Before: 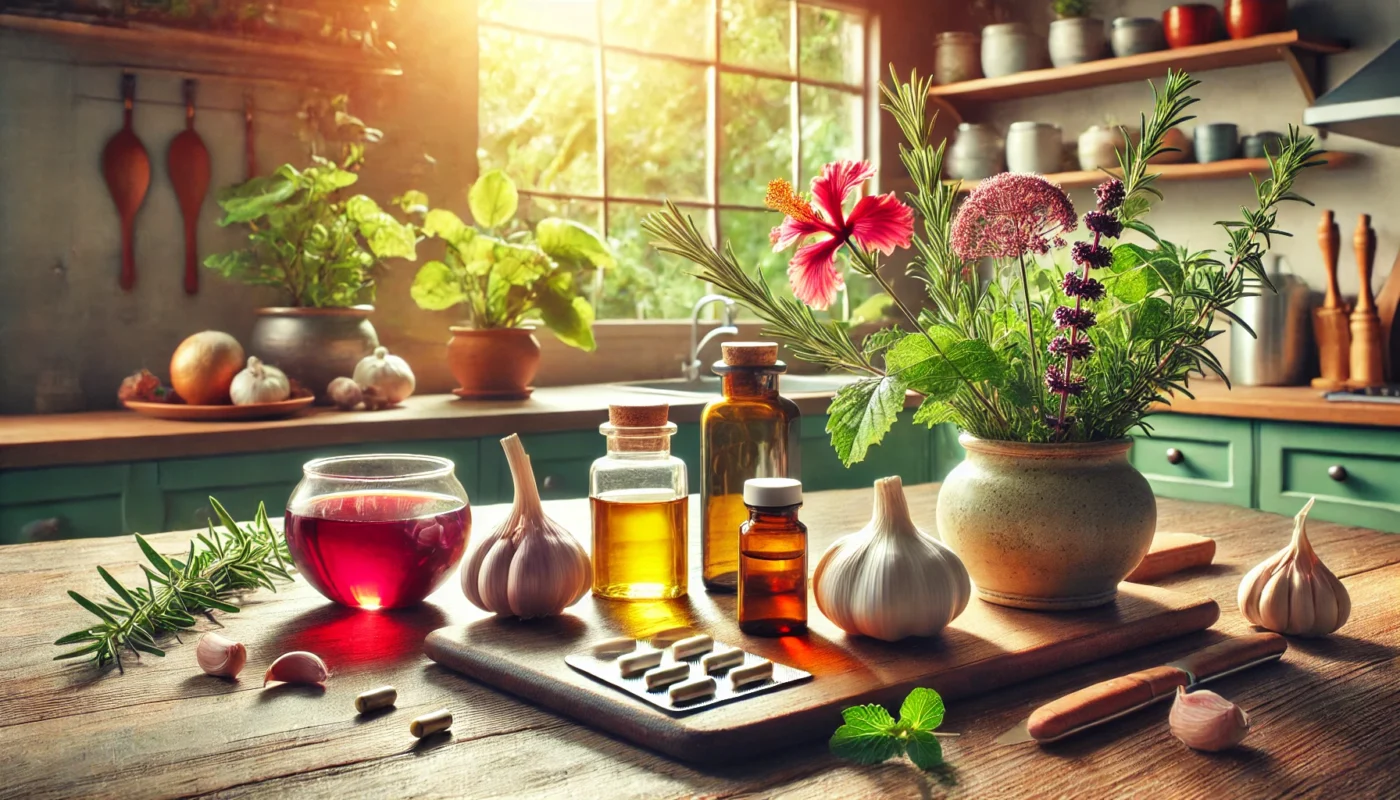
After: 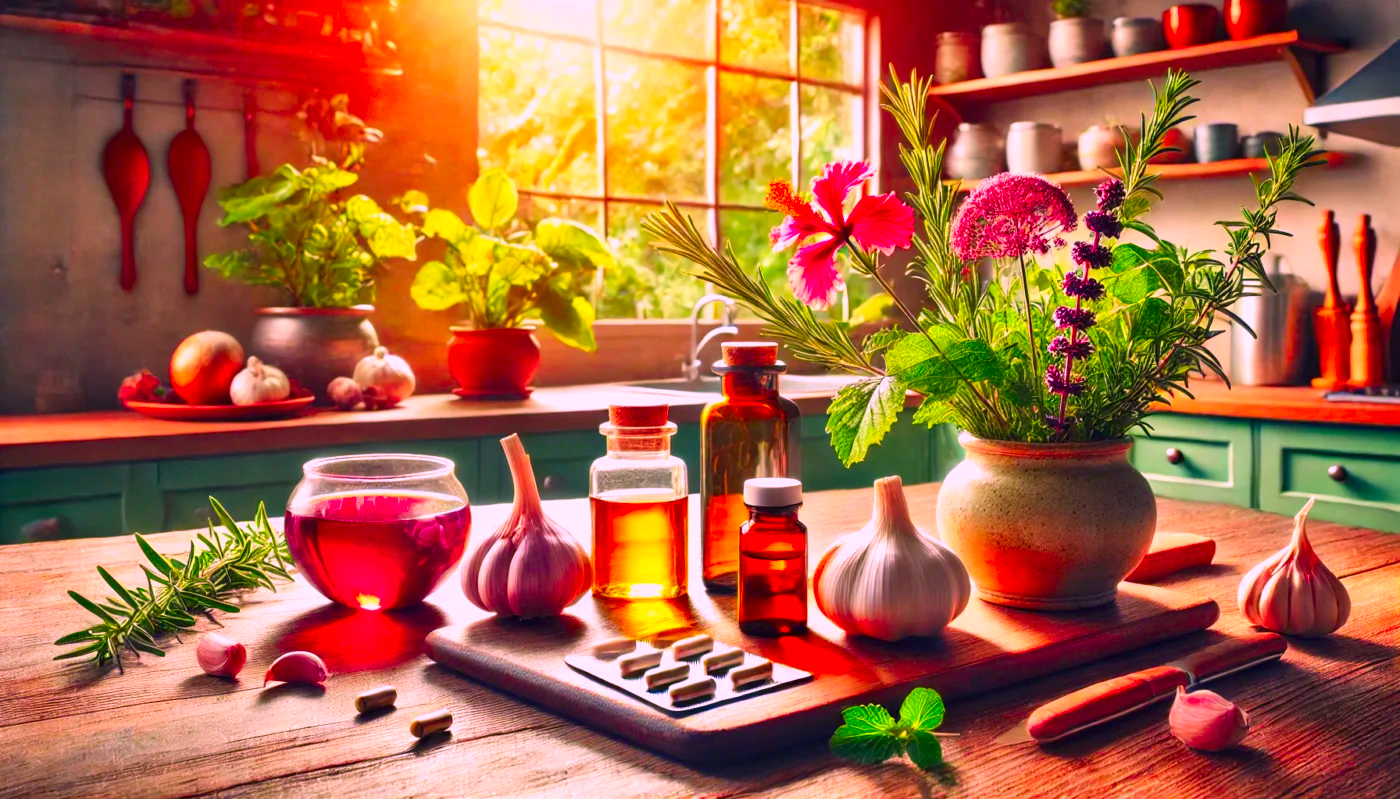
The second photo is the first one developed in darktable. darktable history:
contrast brightness saturation: contrast 0.08, saturation 0.2
crop: bottom 0.071%
local contrast: mode bilateral grid, contrast 20, coarseness 50, detail 120%, midtone range 0.2
color correction: highlights a* 19.5, highlights b* -11.53, saturation 1.69
